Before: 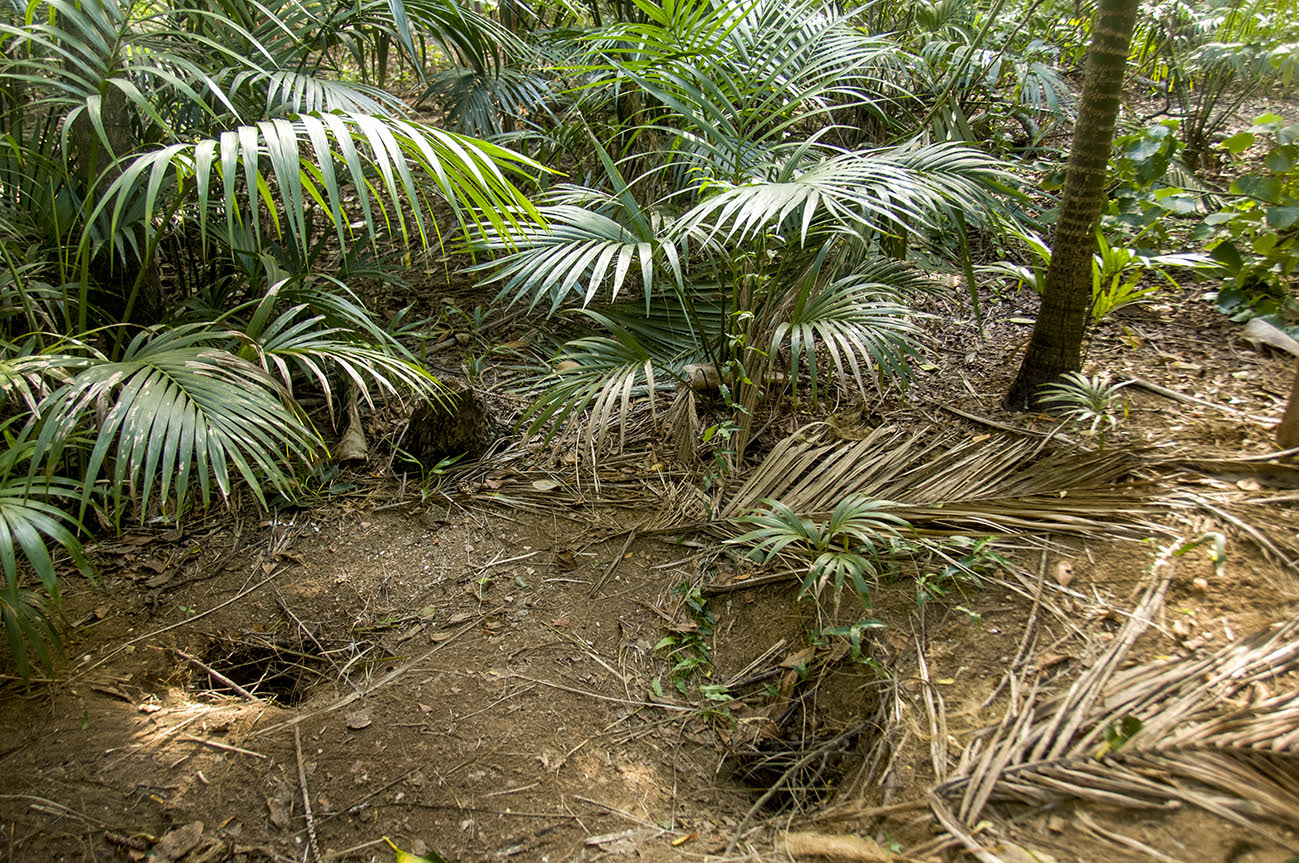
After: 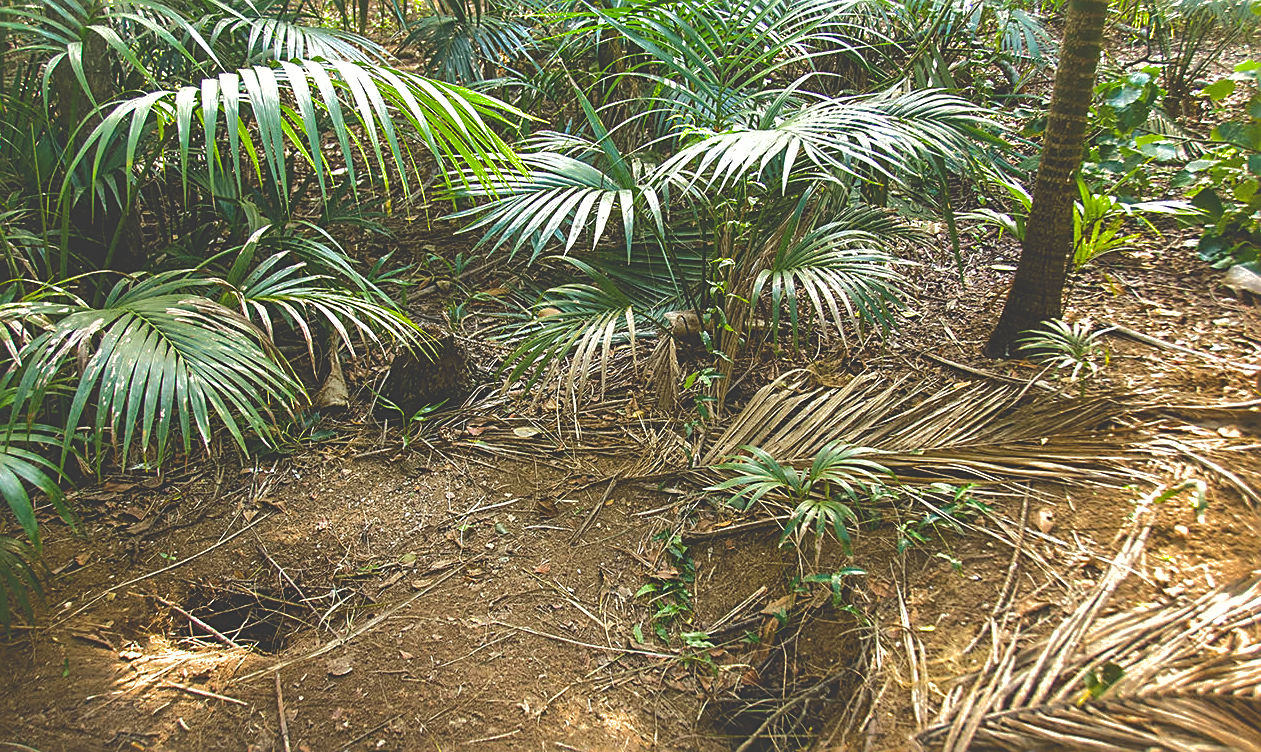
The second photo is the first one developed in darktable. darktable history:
crop: left 1.507%, top 6.147%, right 1.379%, bottom 6.637%
sharpen: on, module defaults
color balance rgb: shadows lift › luminance -20%, power › hue 72.24°, highlights gain › luminance 15%, global offset › hue 171.6°, perceptual saturation grading › global saturation 14.09%, perceptual saturation grading › highlights -25%, perceptual saturation grading › shadows 25%, global vibrance 25%, contrast 10%
color correction: highlights a* -0.182, highlights b* -0.124
shadows and highlights: shadows 40, highlights -60
exposure: black level correction -0.041, exposure 0.064 EV, compensate highlight preservation false
